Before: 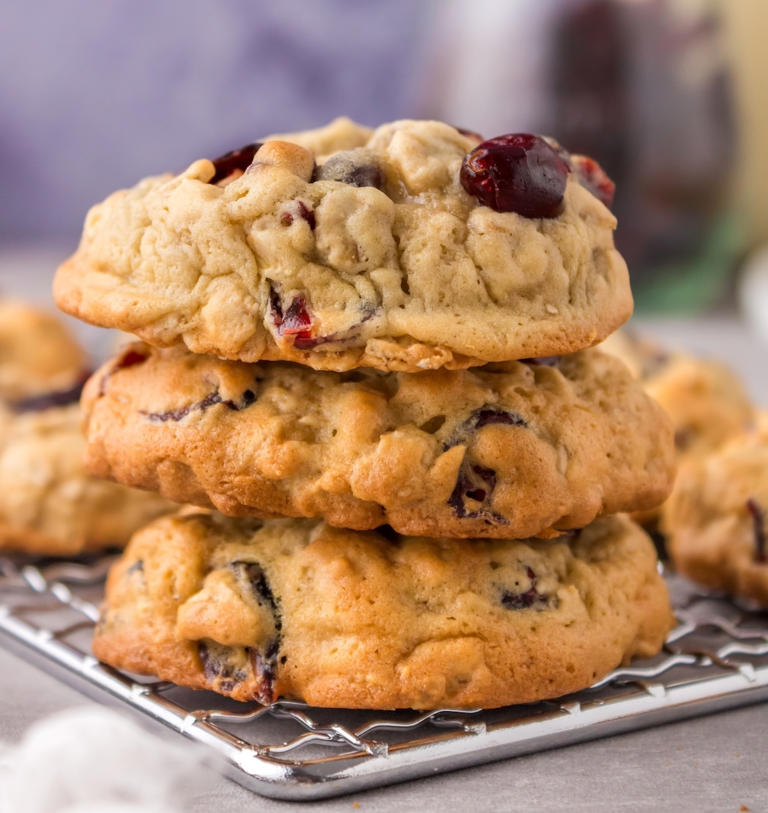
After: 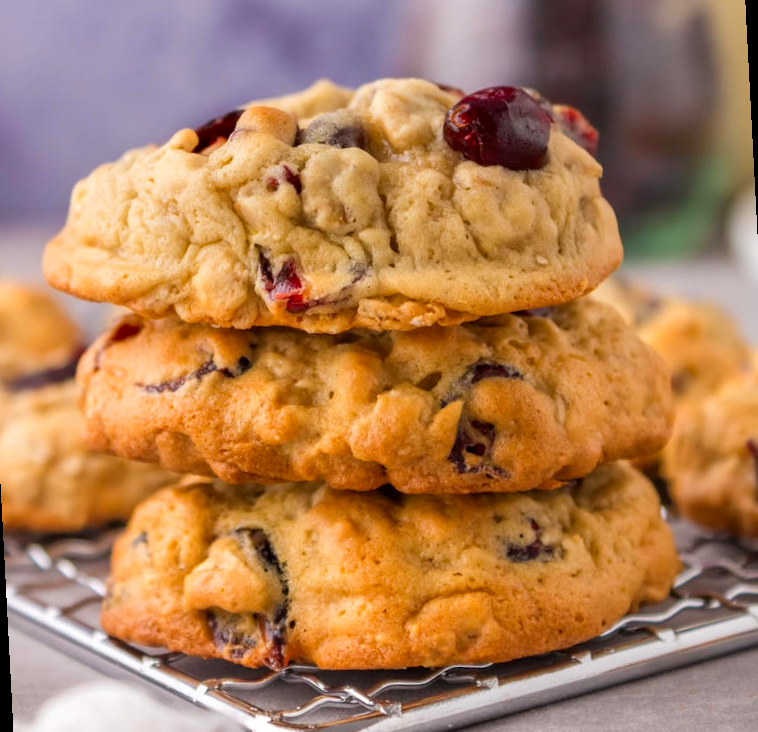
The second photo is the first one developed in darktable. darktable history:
rotate and perspective: rotation -3°, crop left 0.031, crop right 0.968, crop top 0.07, crop bottom 0.93
contrast brightness saturation: saturation 0.18
